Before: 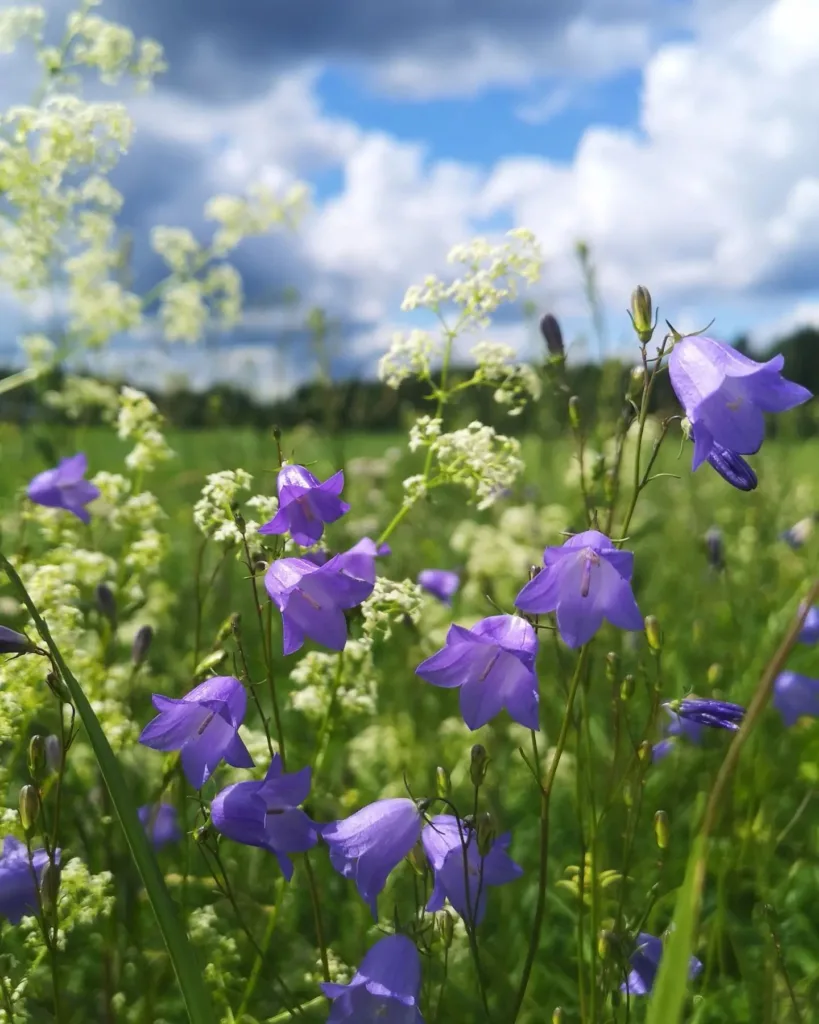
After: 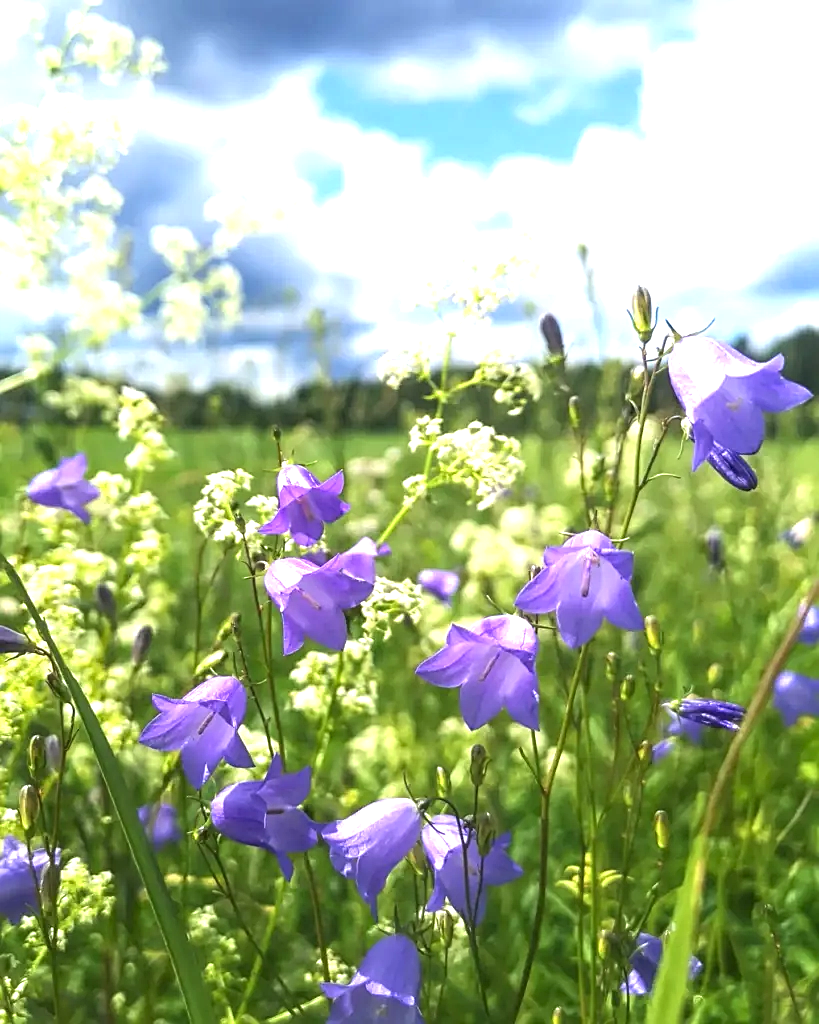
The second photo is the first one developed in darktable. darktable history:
exposure: black level correction 0, exposure 1.101 EV, compensate highlight preservation false
local contrast: on, module defaults
sharpen: on, module defaults
